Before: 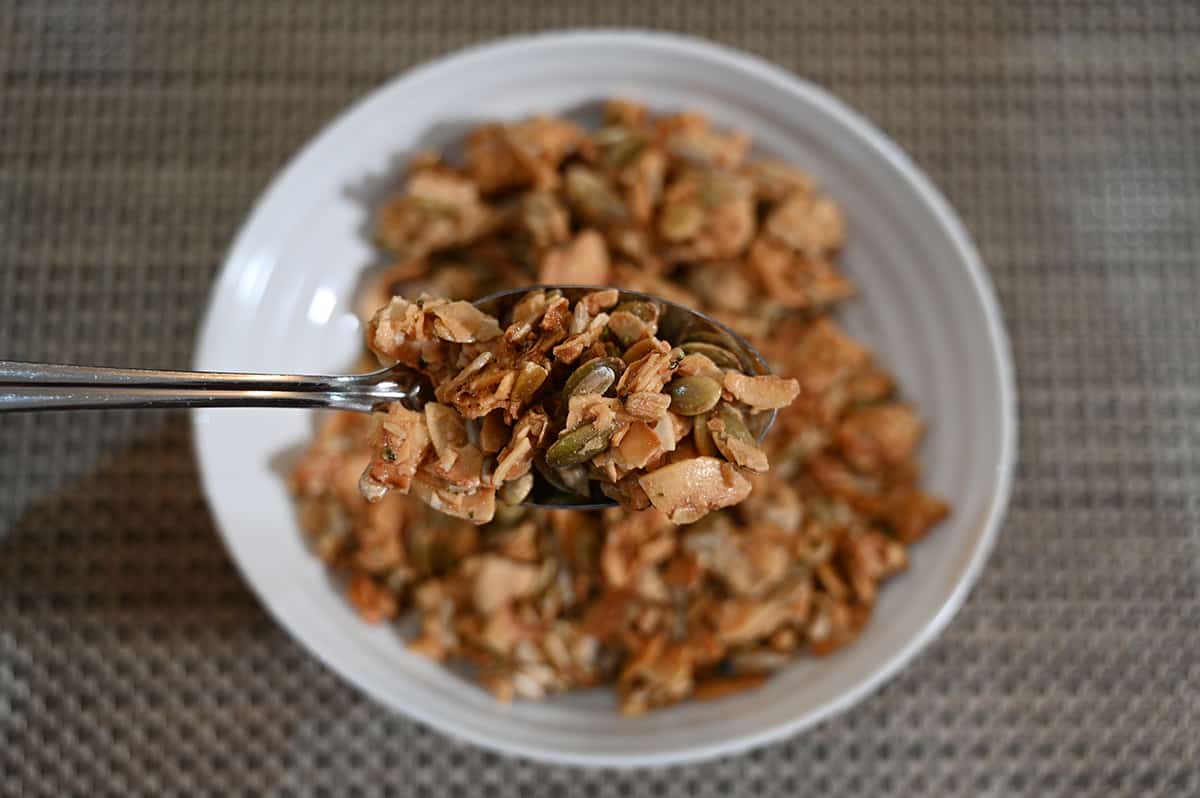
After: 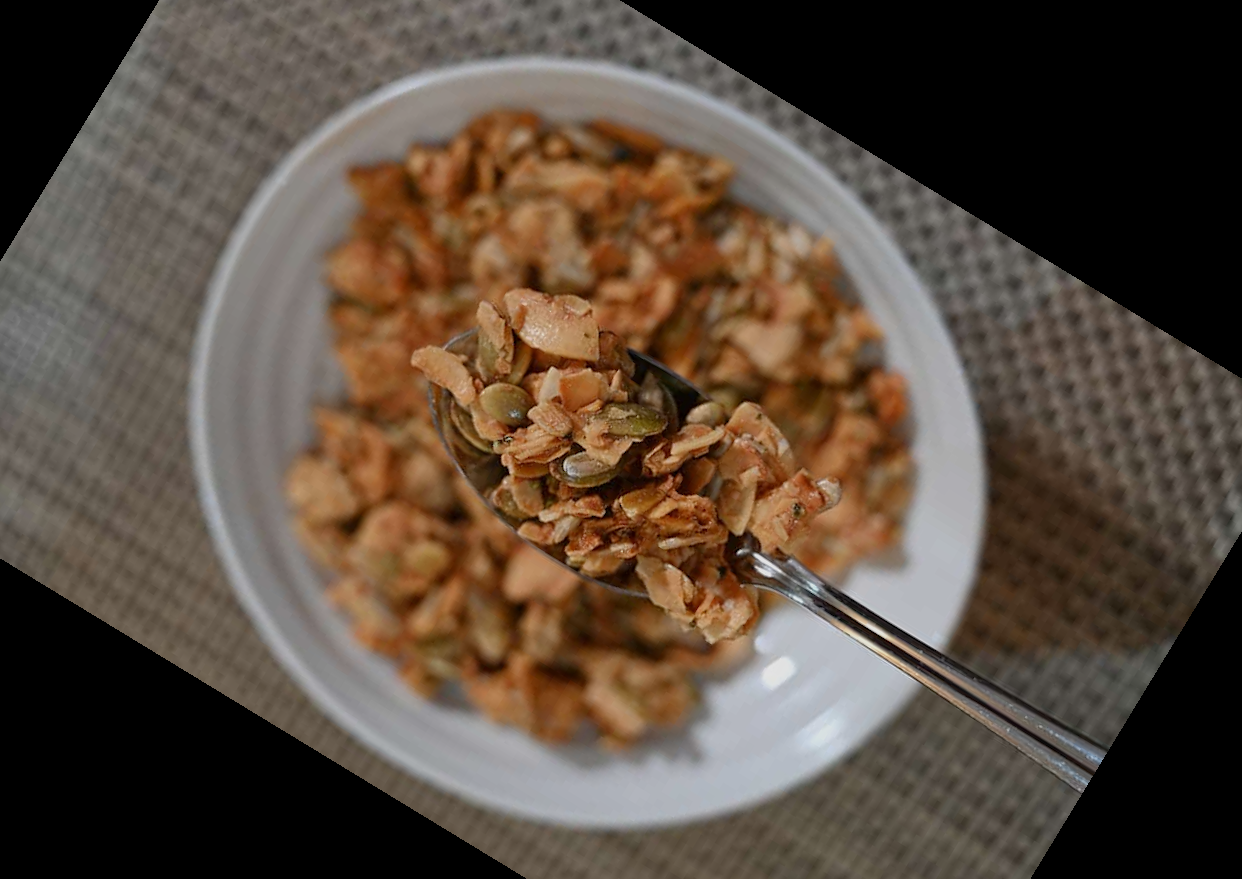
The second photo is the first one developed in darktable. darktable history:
crop and rotate: angle 148.68°, left 9.111%, top 15.603%, right 4.588%, bottom 17.041%
tone equalizer: -8 EV 0.25 EV, -7 EV 0.417 EV, -6 EV 0.417 EV, -5 EV 0.25 EV, -3 EV -0.25 EV, -2 EV -0.417 EV, -1 EV -0.417 EV, +0 EV -0.25 EV, edges refinement/feathering 500, mask exposure compensation -1.57 EV, preserve details guided filter
